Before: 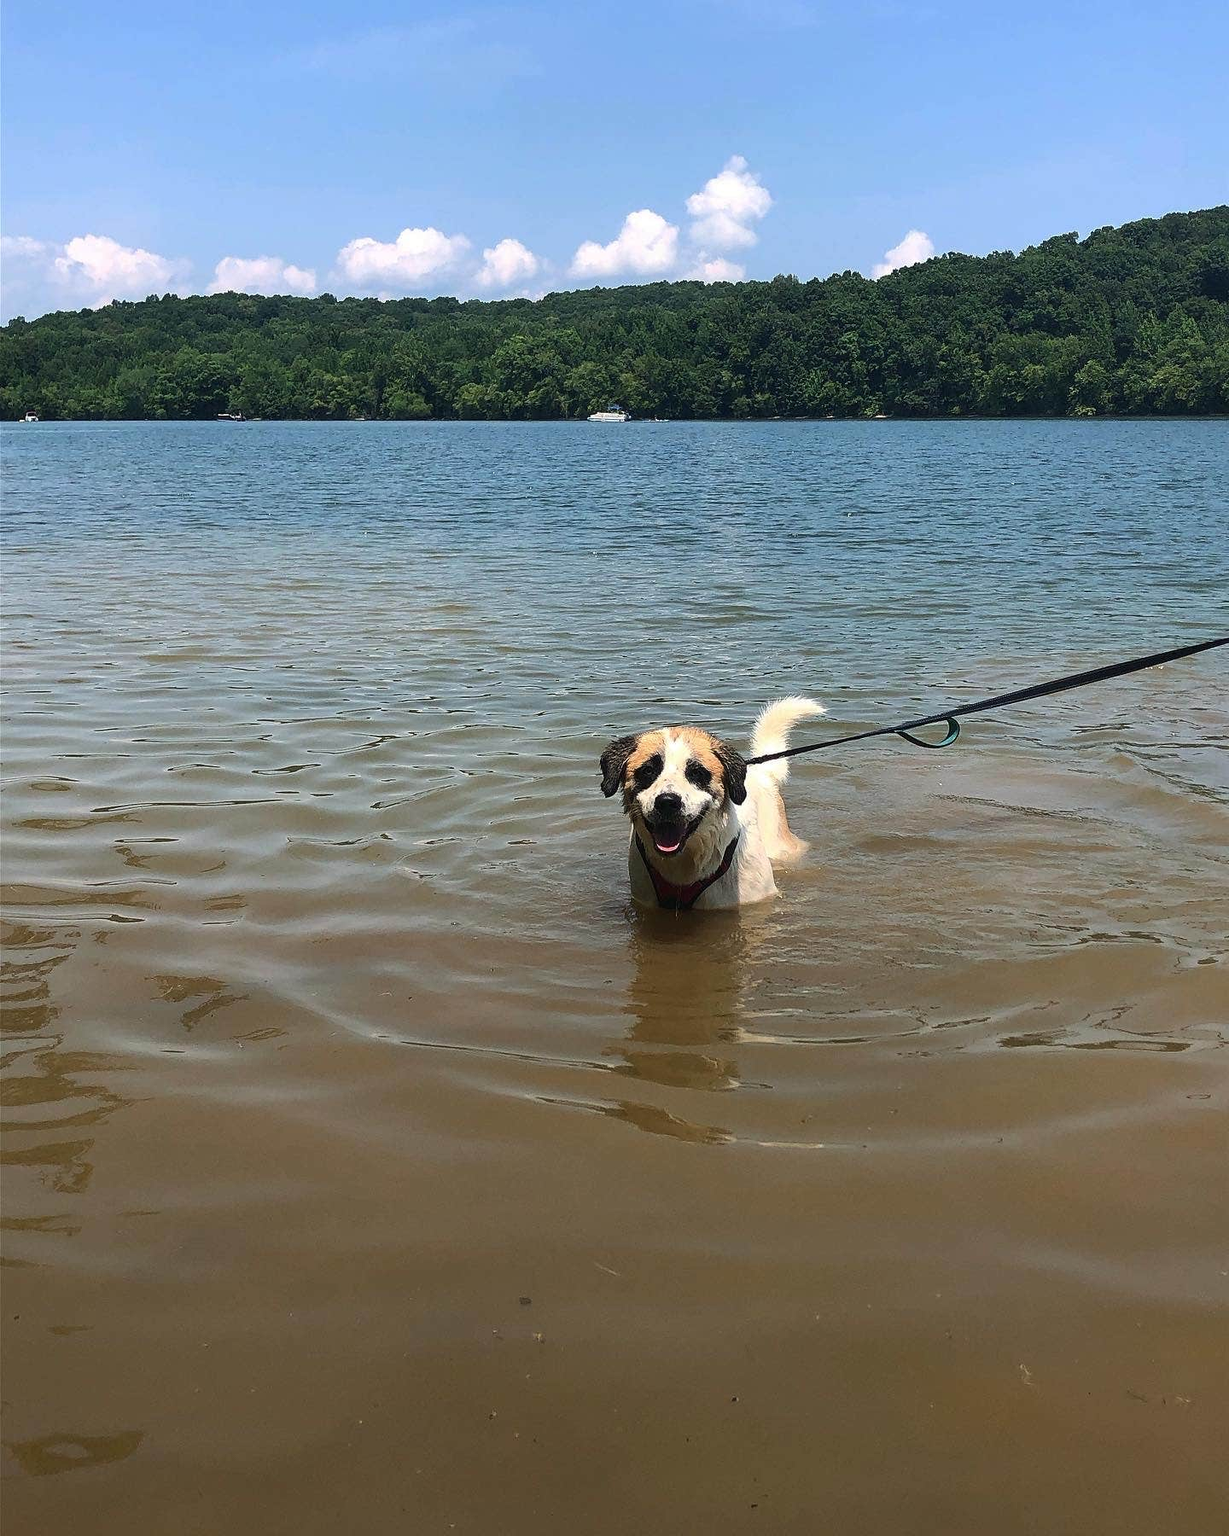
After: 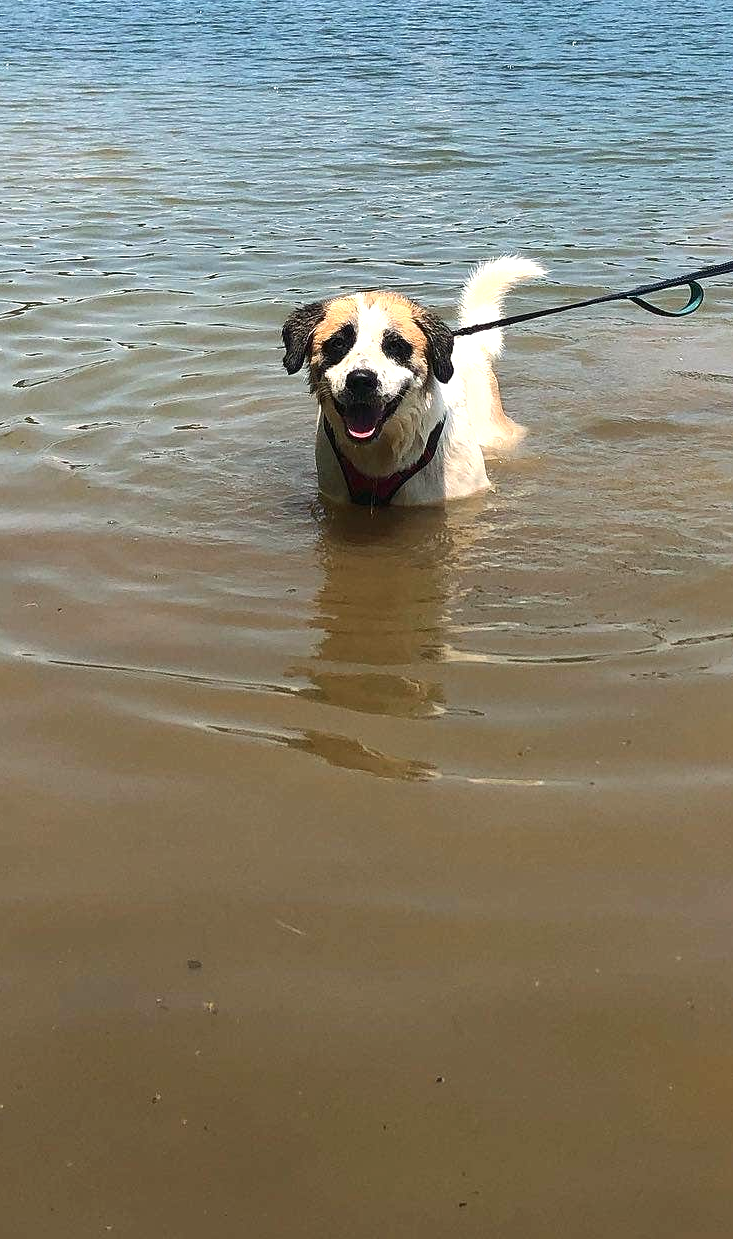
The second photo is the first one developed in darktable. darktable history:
exposure: black level correction 0.001, exposure 0.5 EV, compensate exposure bias true, compensate highlight preservation false
crop and rotate: left 29.237%, top 31.152%, right 19.807%
